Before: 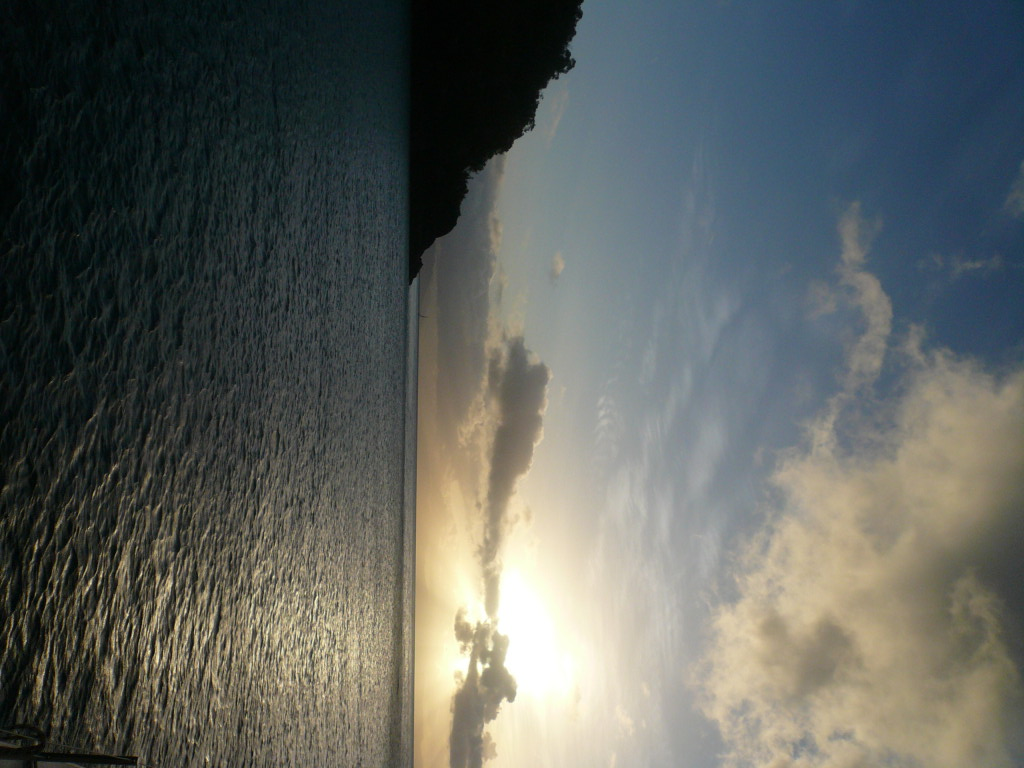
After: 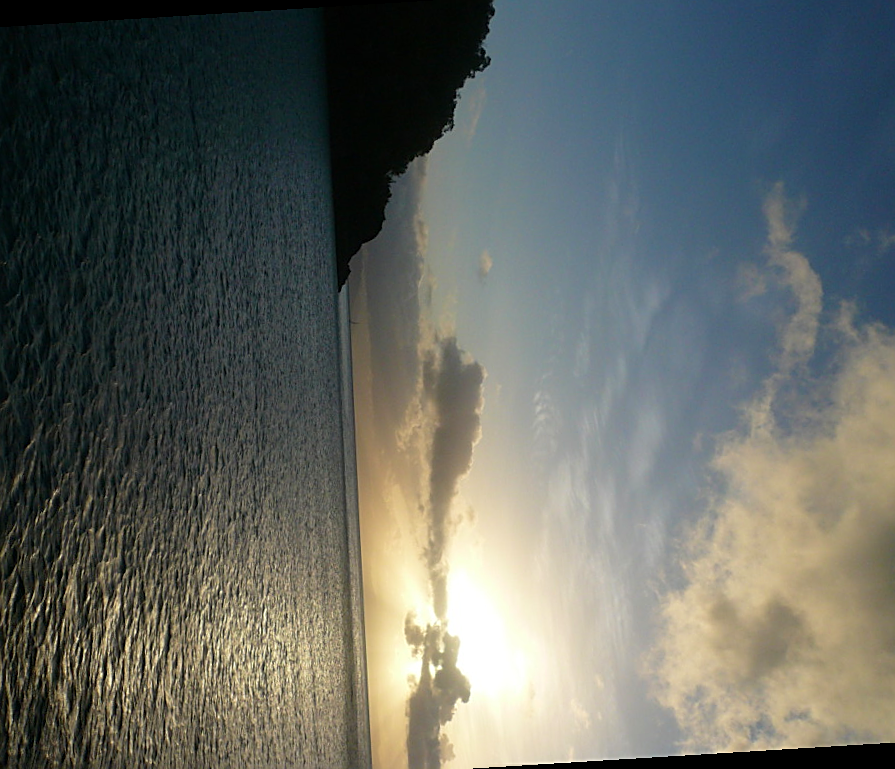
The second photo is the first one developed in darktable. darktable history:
velvia: strength 15%
sharpen: on, module defaults
rotate and perspective: rotation -3.52°, crop left 0.036, crop right 0.964, crop top 0.081, crop bottom 0.919
